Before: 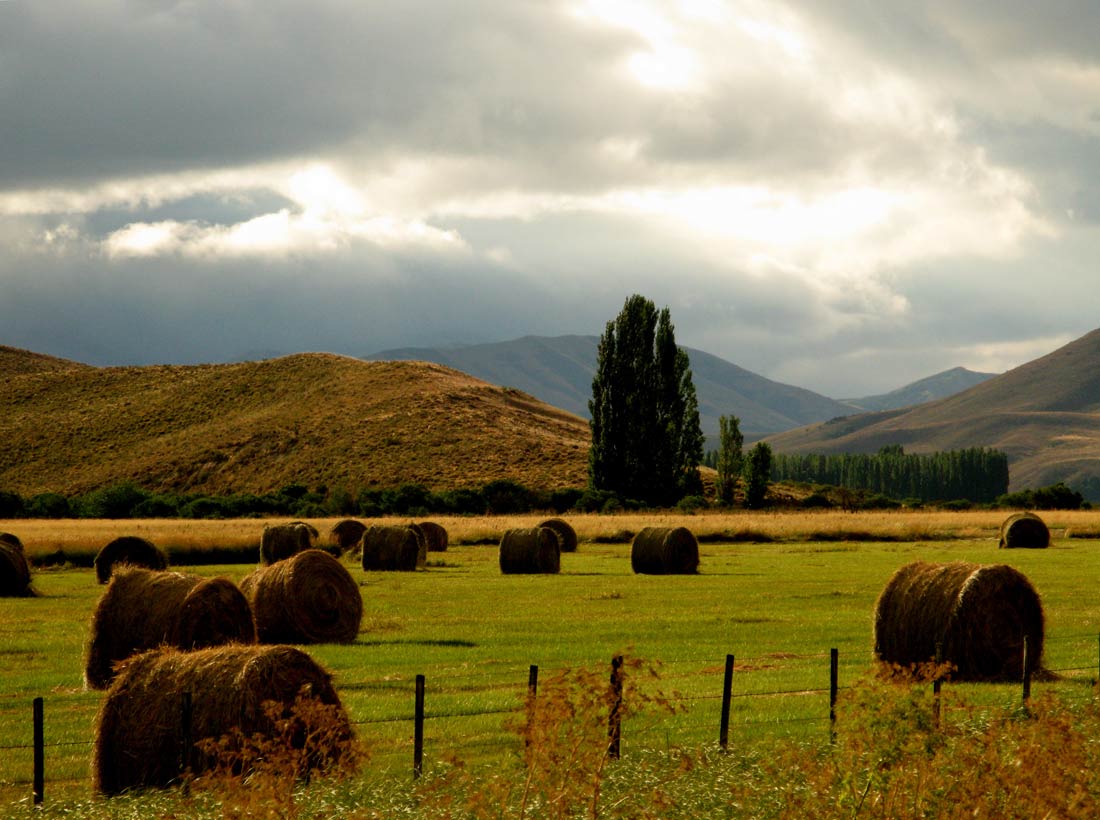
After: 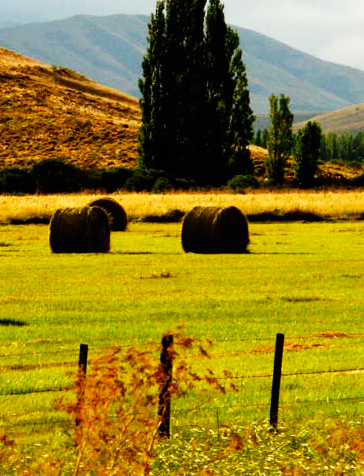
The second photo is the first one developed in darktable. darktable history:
base curve: curves: ch0 [(0, 0) (0.007, 0.004) (0.027, 0.03) (0.046, 0.07) (0.207, 0.54) (0.442, 0.872) (0.673, 0.972) (1, 1)], preserve colors none
crop: left 40.916%, top 39.233%, right 25.907%, bottom 2.7%
